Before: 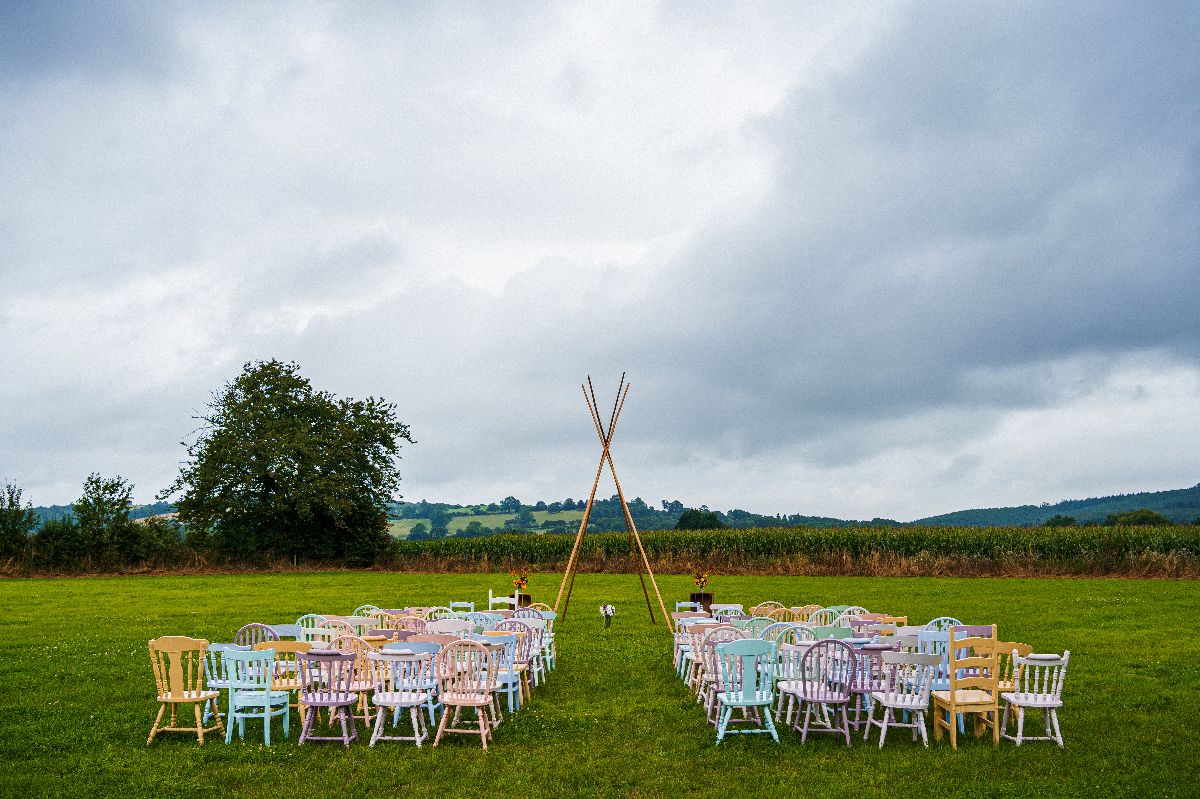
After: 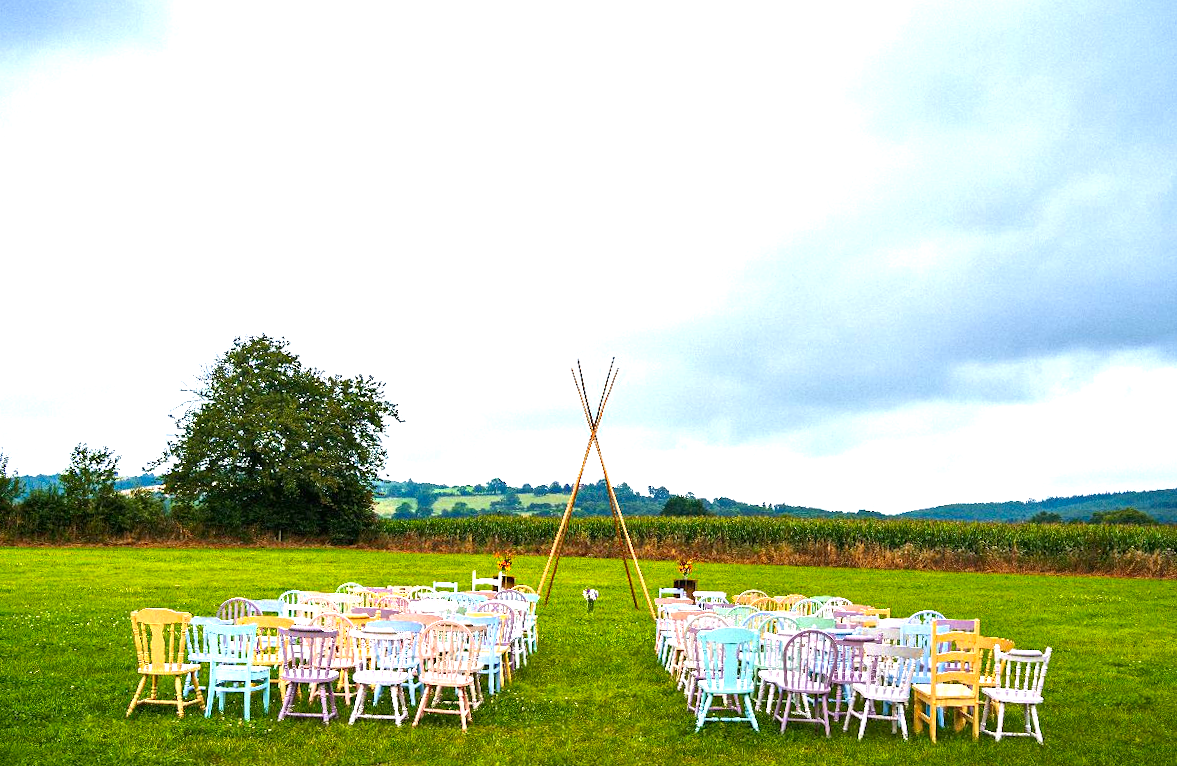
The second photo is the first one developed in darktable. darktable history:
exposure: black level correction 0, exposure 1.1 EV, compensate exposure bias true, compensate highlight preservation false
rotate and perspective: rotation 1.57°, crop left 0.018, crop right 0.982, crop top 0.039, crop bottom 0.961
color zones: curves: ch0 [(0, 0.613) (0.01, 0.613) (0.245, 0.448) (0.498, 0.529) (0.642, 0.665) (0.879, 0.777) (0.99, 0.613)]; ch1 [(0, 0) (0.143, 0) (0.286, 0) (0.429, 0) (0.571, 0) (0.714, 0) (0.857, 0)], mix -121.96%
